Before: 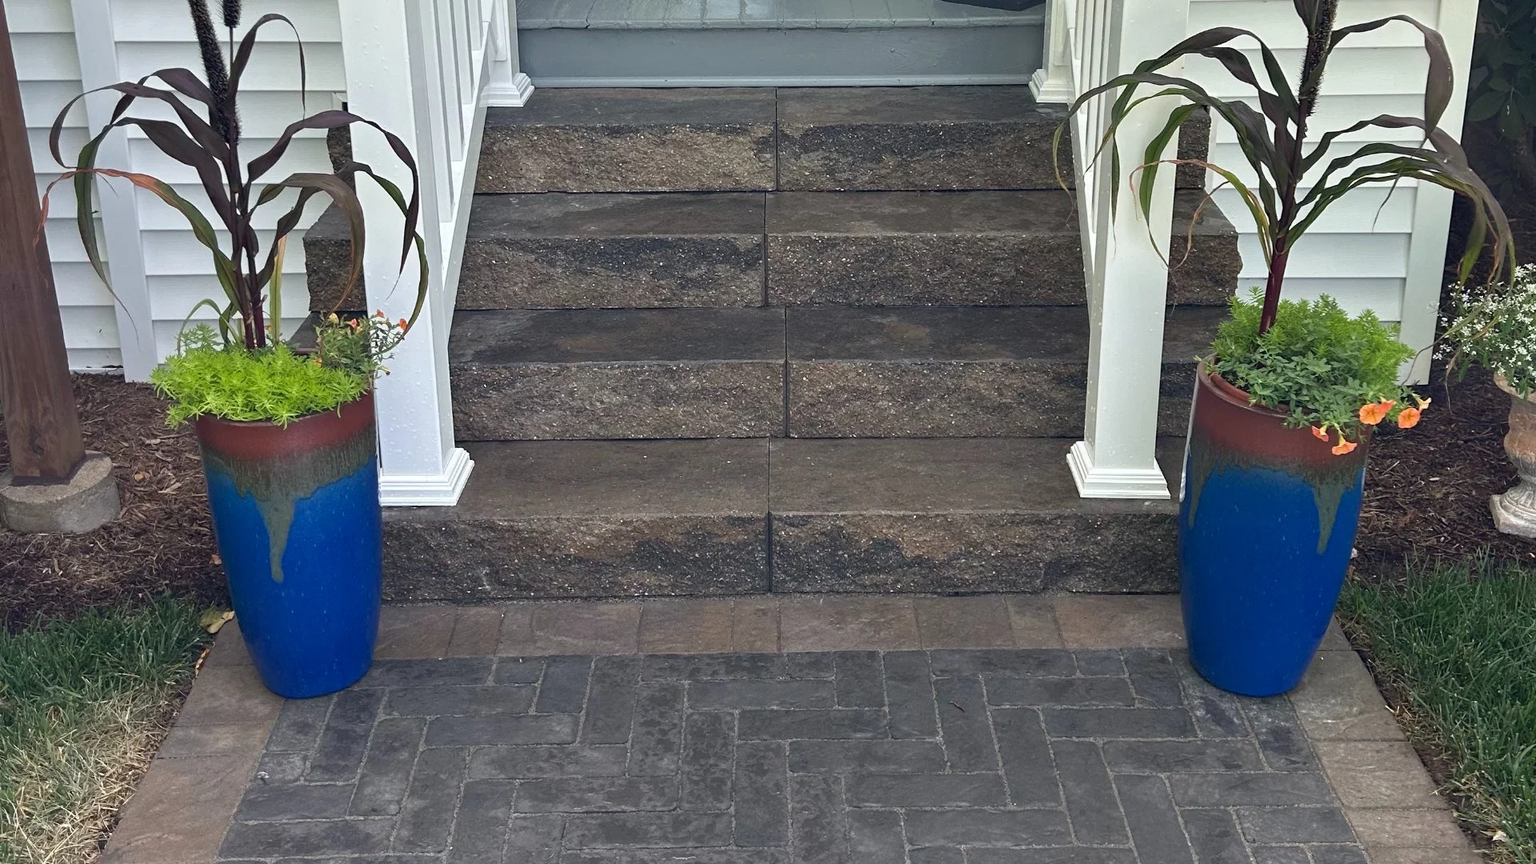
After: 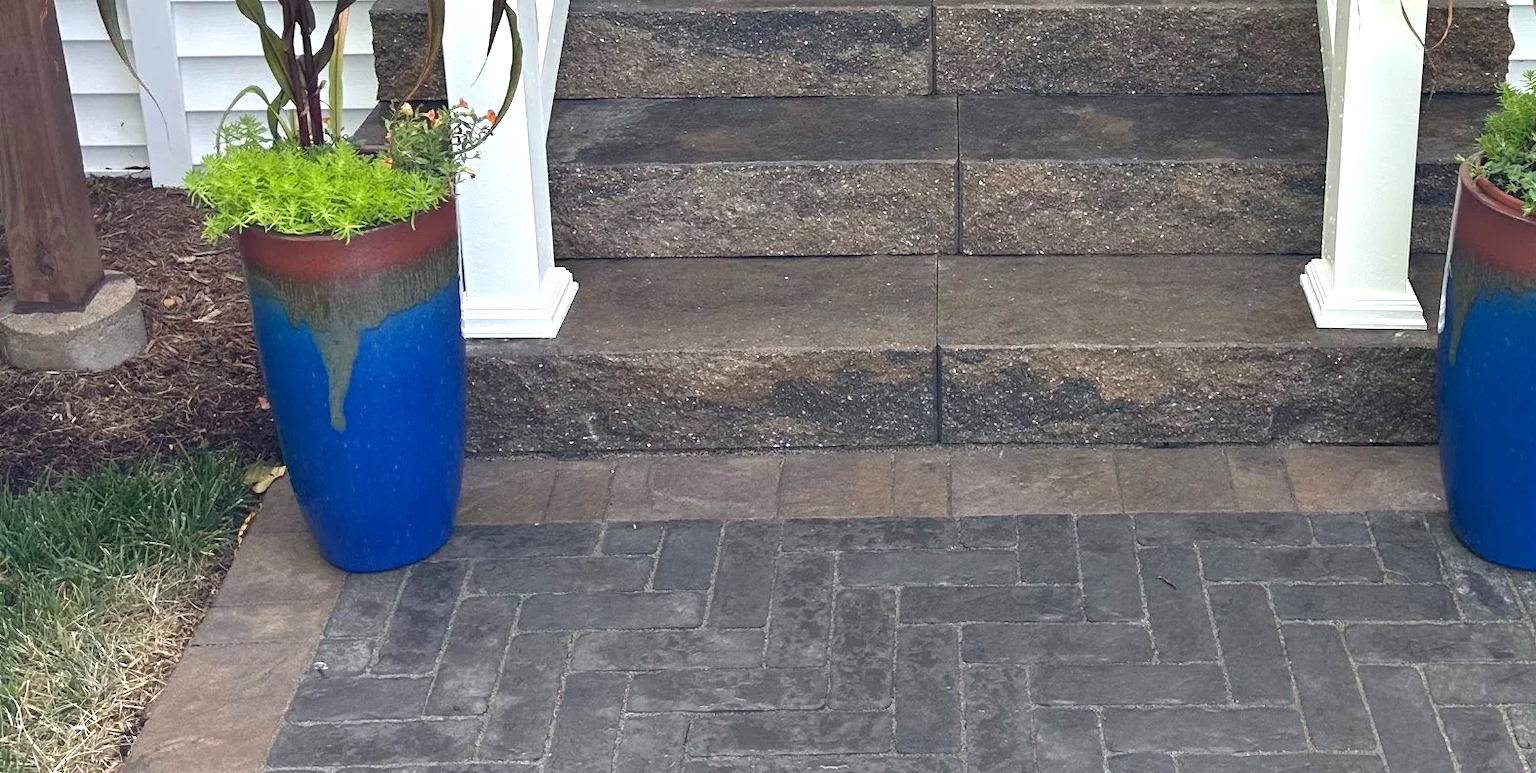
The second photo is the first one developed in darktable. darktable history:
crop: top 26.531%, right 17.959%
exposure: exposure 0.556 EV, compensate highlight preservation false
